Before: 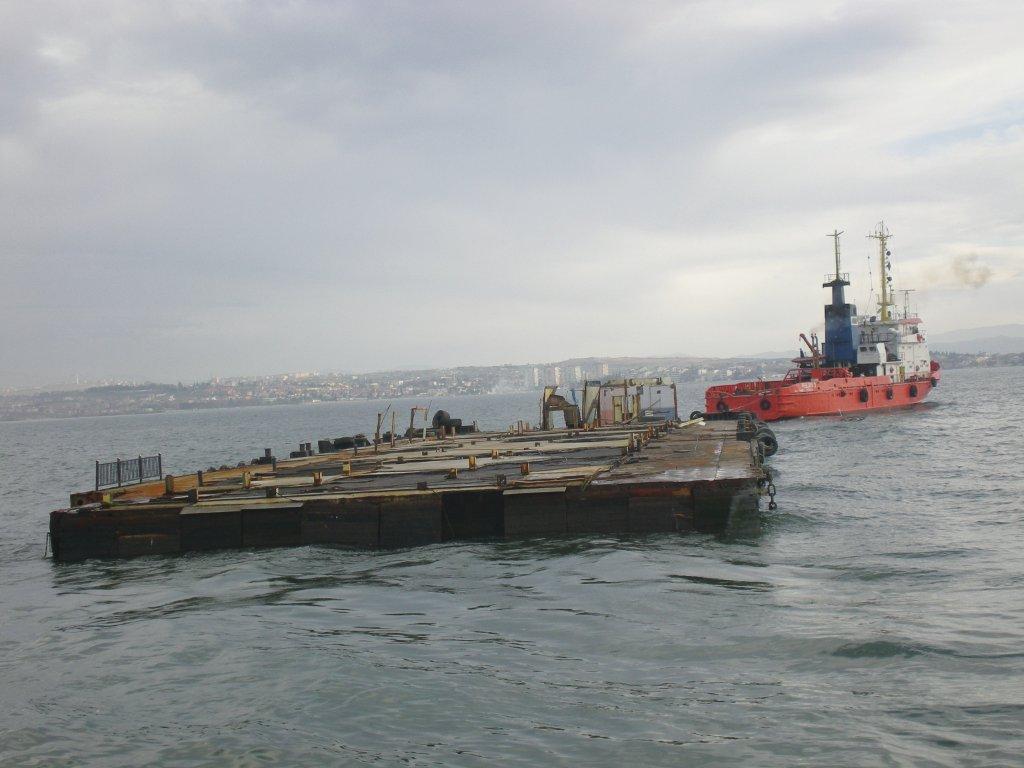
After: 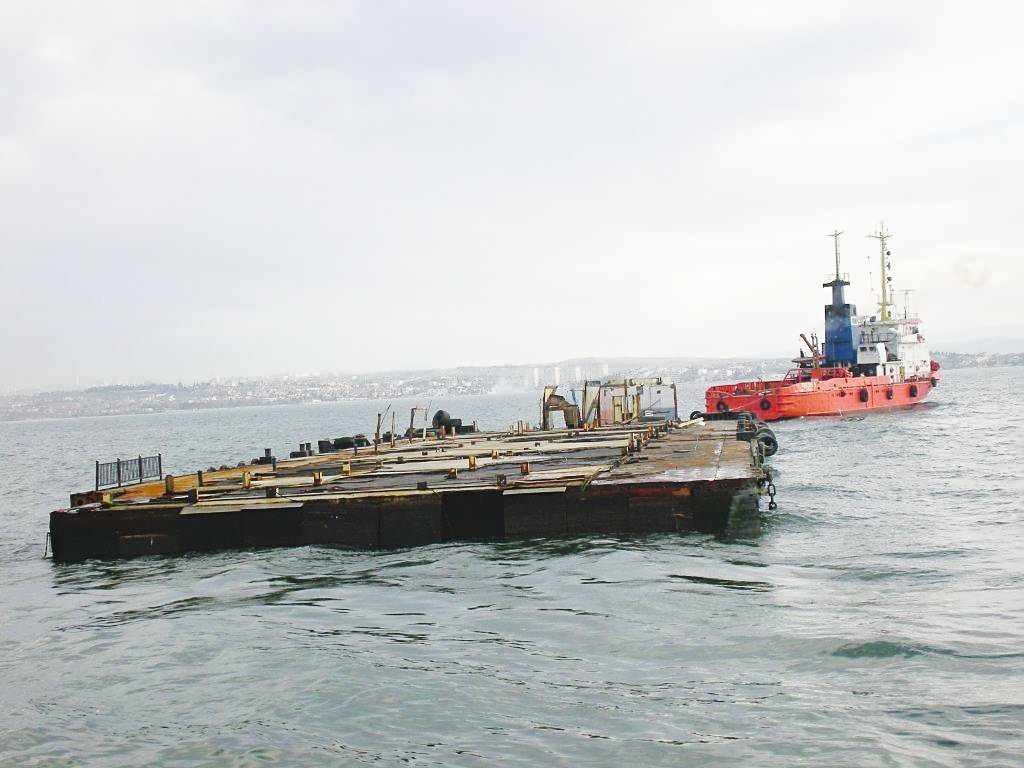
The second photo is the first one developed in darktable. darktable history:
base curve: curves: ch0 [(0, 0) (0.032, 0.037) (0.105, 0.228) (0.435, 0.76) (0.856, 0.983) (1, 1)], preserve colors none
tone equalizer: on, module defaults
sharpen: radius 1.864, amount 0.398, threshold 1.271
